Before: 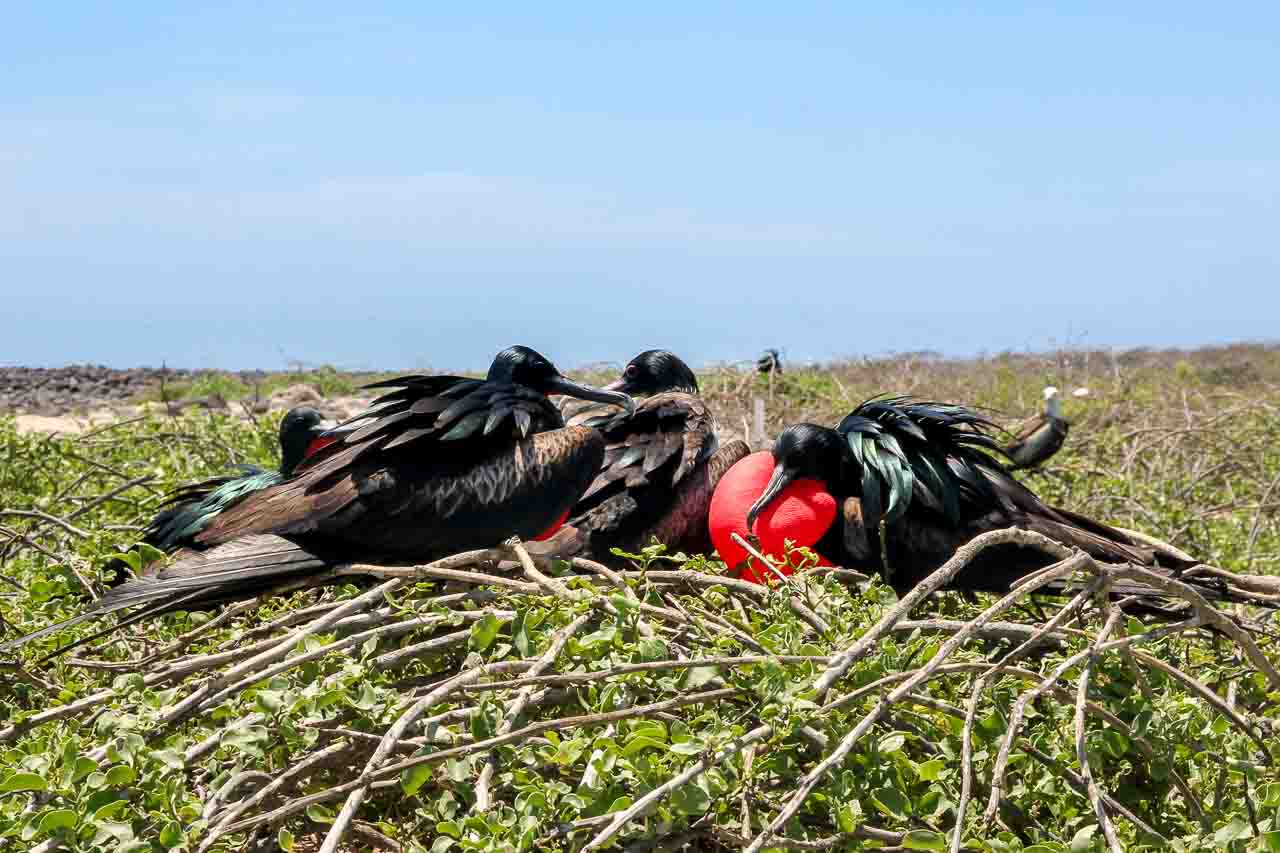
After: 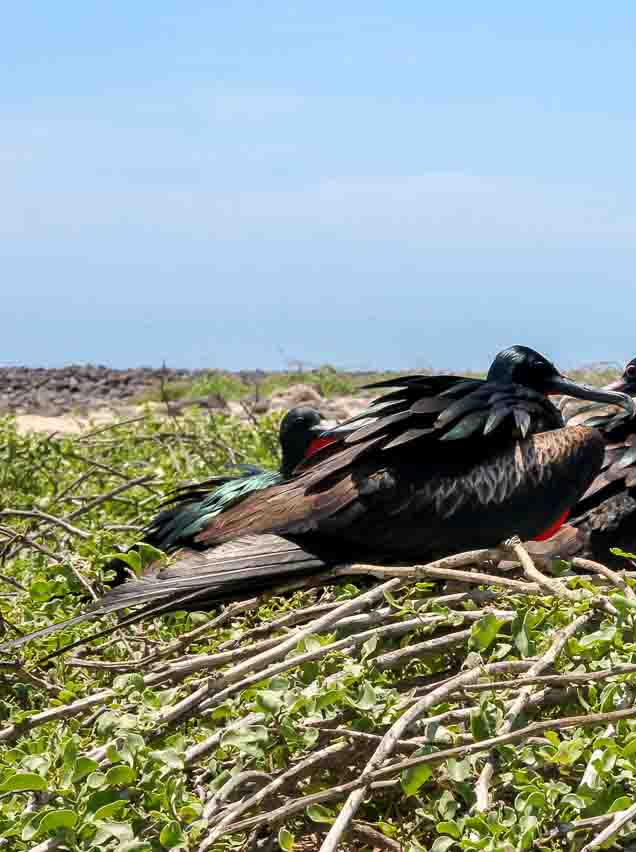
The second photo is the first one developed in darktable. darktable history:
crop and rotate: left 0.024%, top 0%, right 50.222%
